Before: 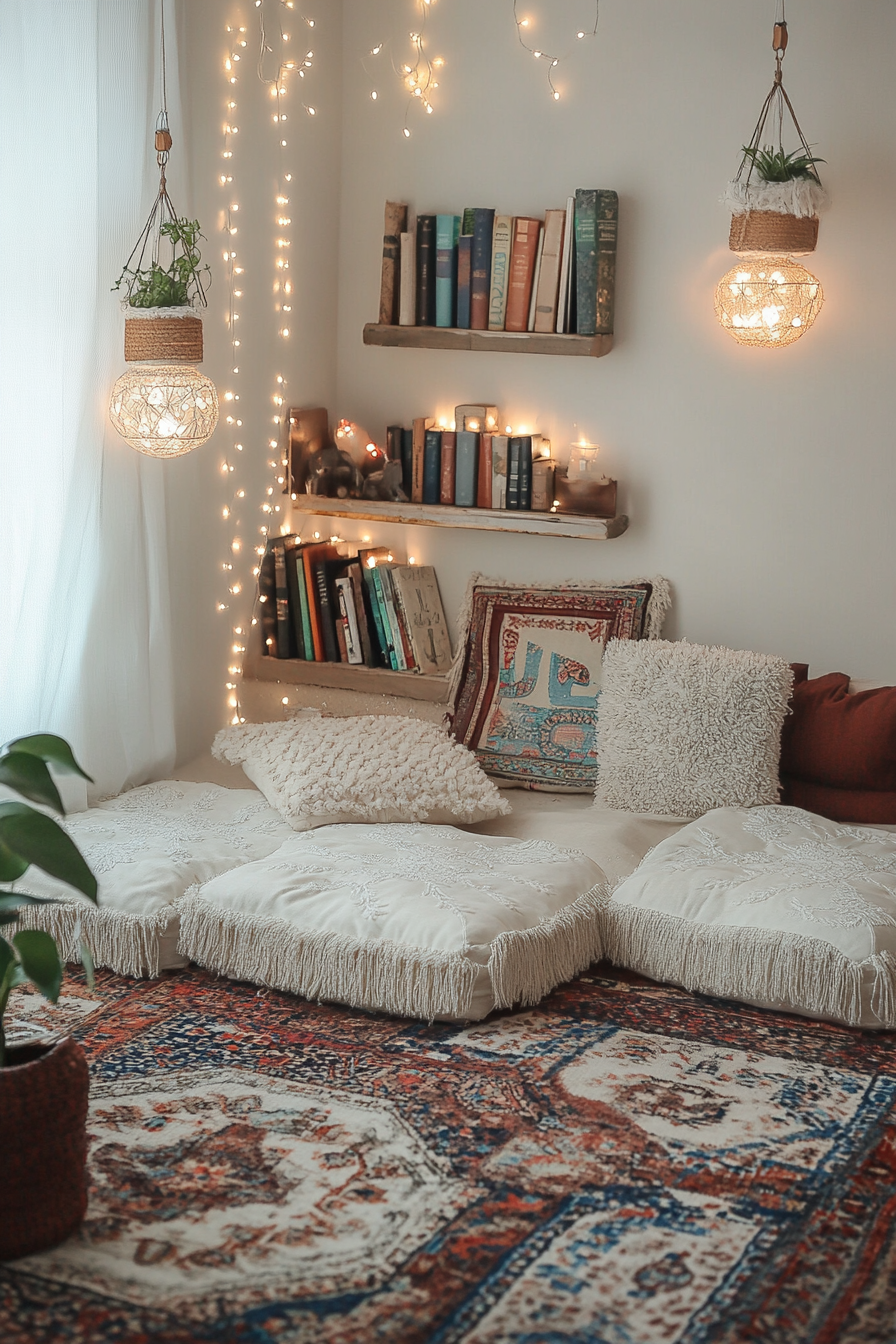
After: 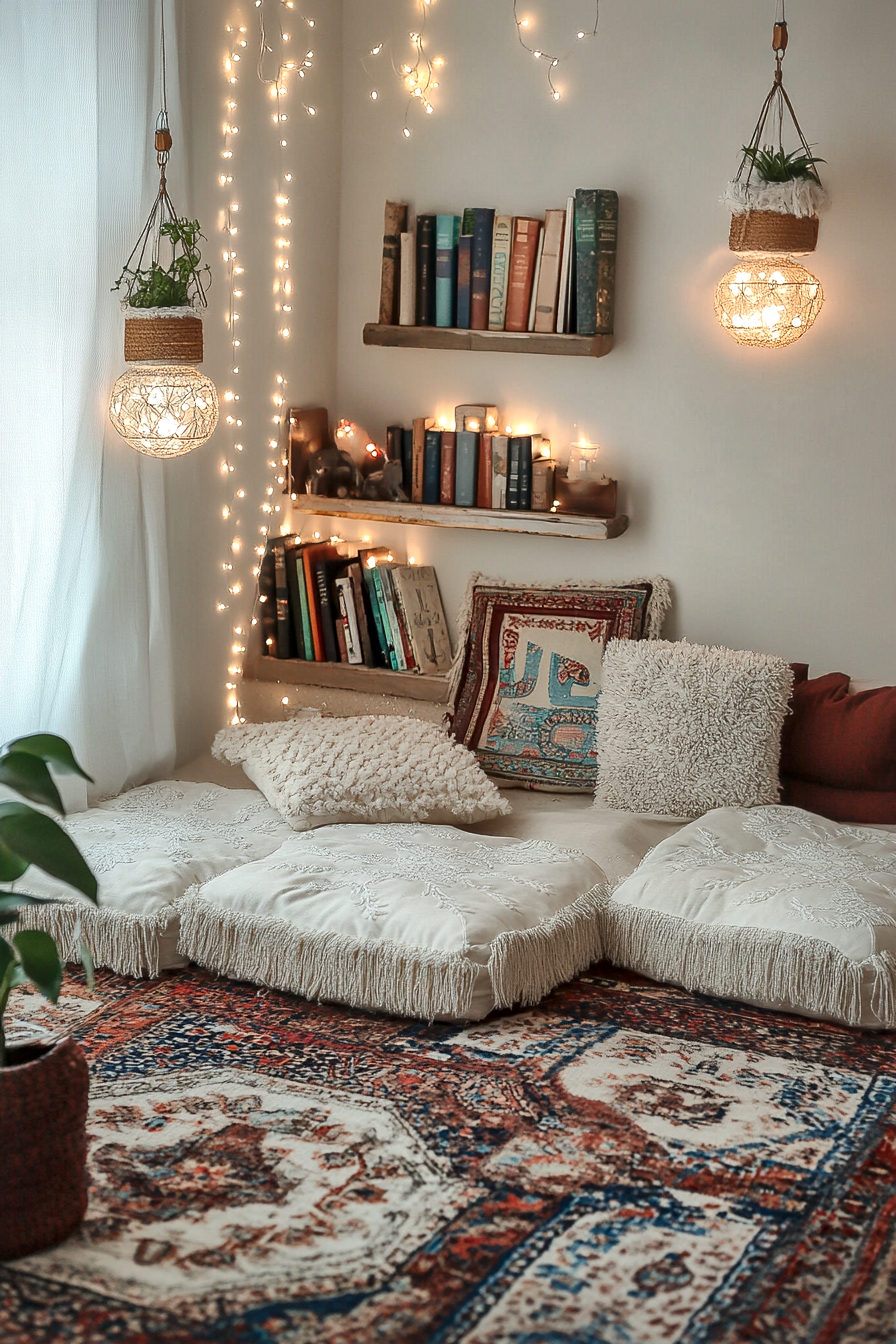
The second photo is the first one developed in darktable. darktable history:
contrast brightness saturation: saturation 0.129
shadows and highlights: shadows 48.43, highlights -41.46, highlights color adjustment 38.91%, soften with gaussian
local contrast: mode bilateral grid, contrast 19, coarseness 50, detail 173%, midtone range 0.2
